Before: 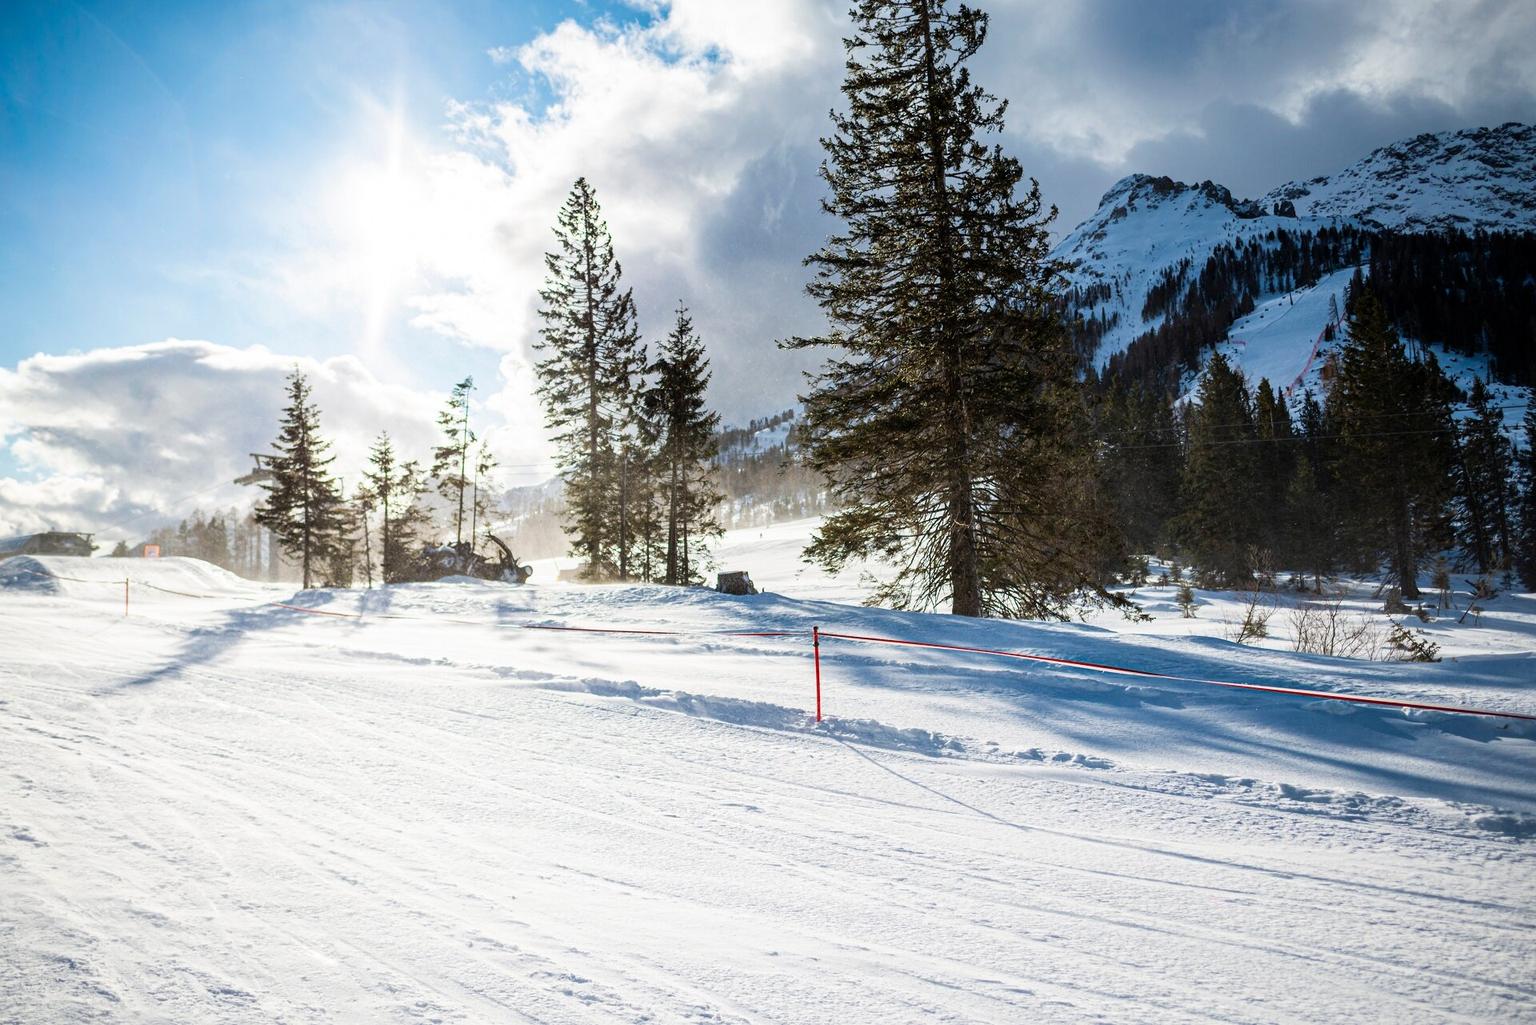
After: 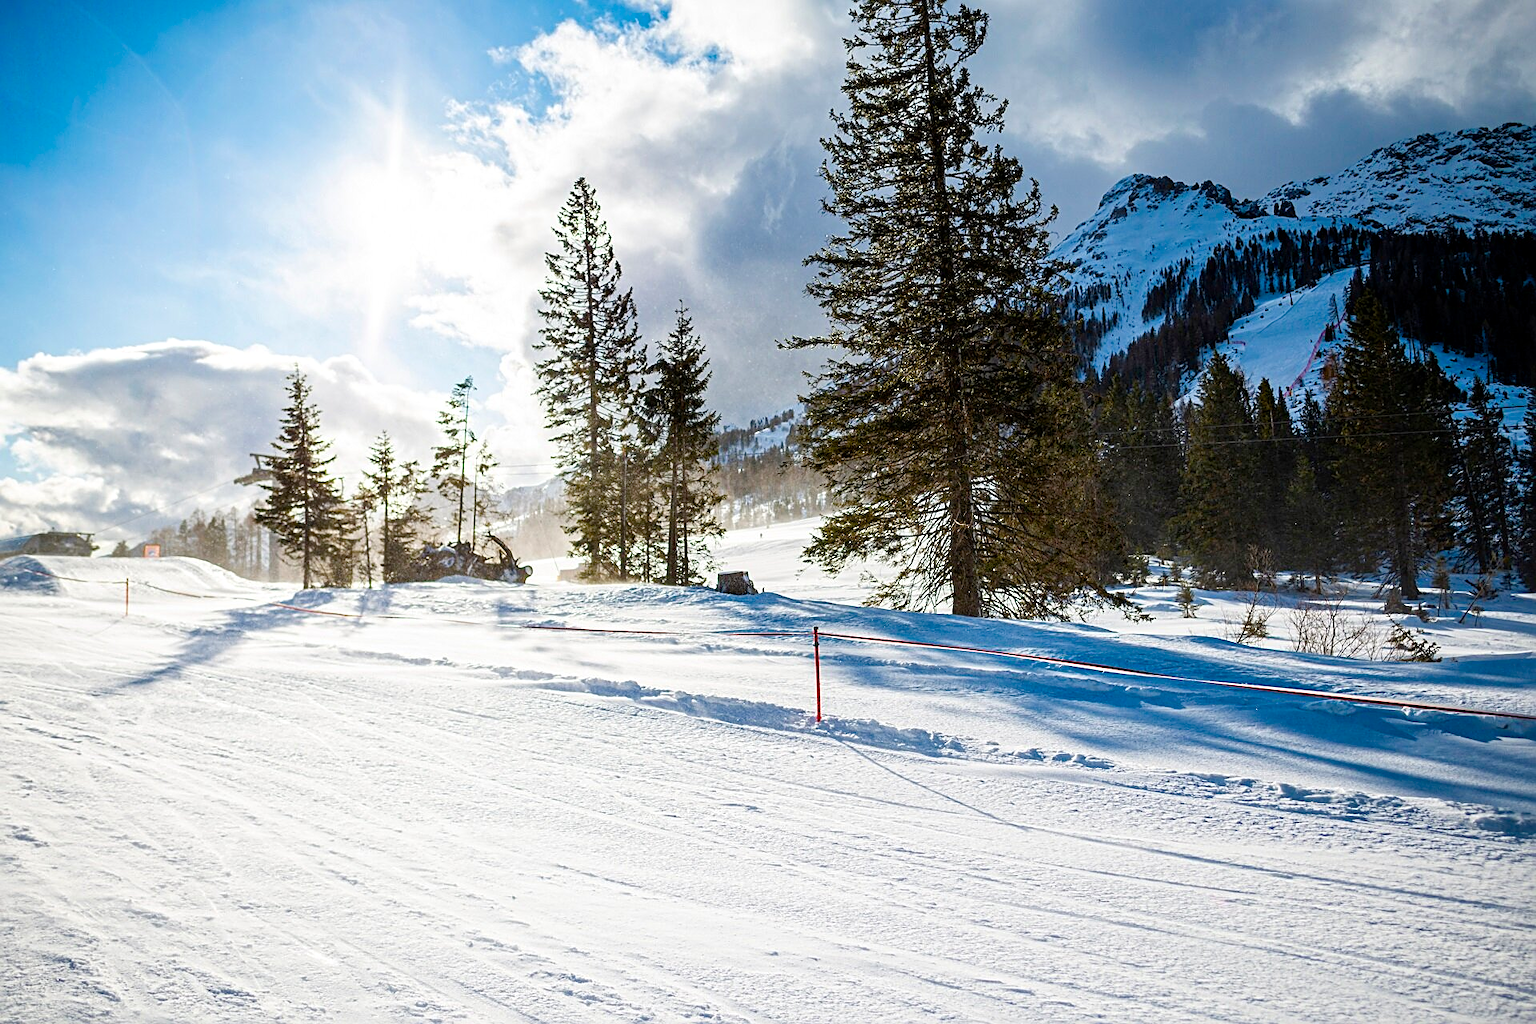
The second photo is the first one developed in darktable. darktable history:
sharpen: on, module defaults
color balance rgb: perceptual saturation grading › global saturation 35%, perceptual saturation grading › highlights -25%, perceptual saturation grading › shadows 50%
local contrast: mode bilateral grid, contrast 28, coarseness 16, detail 115%, midtone range 0.2
